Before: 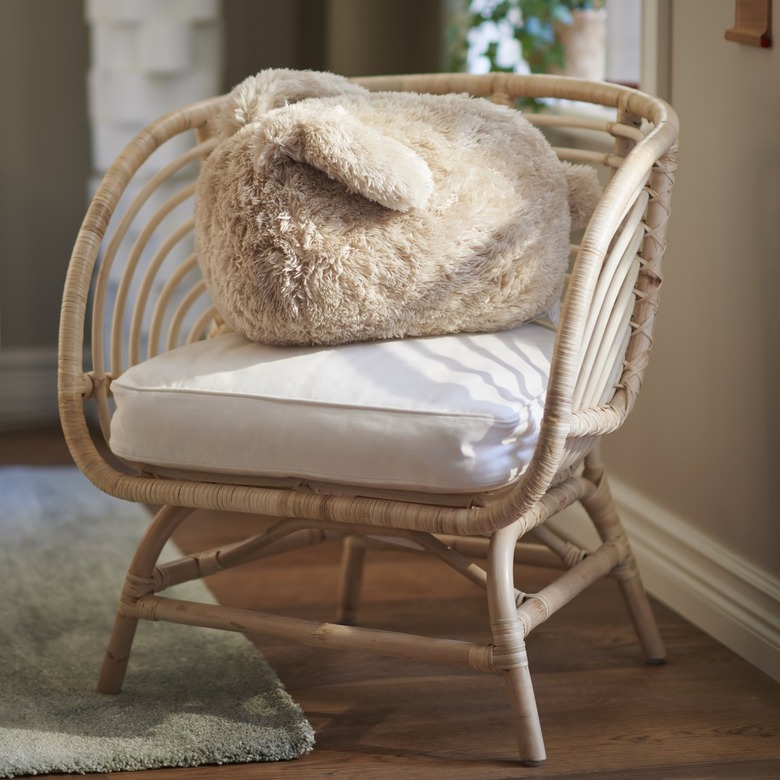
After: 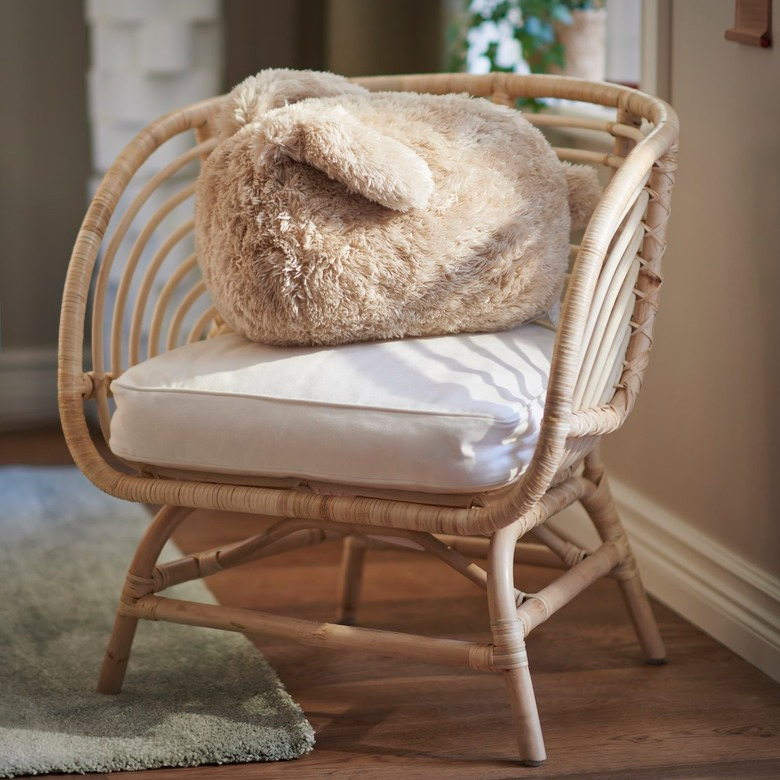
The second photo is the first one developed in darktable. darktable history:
shadows and highlights: low approximation 0.01, soften with gaussian
vignetting: fall-off start 97.14%, brightness -0.177, saturation -0.299, width/height ratio 1.184
